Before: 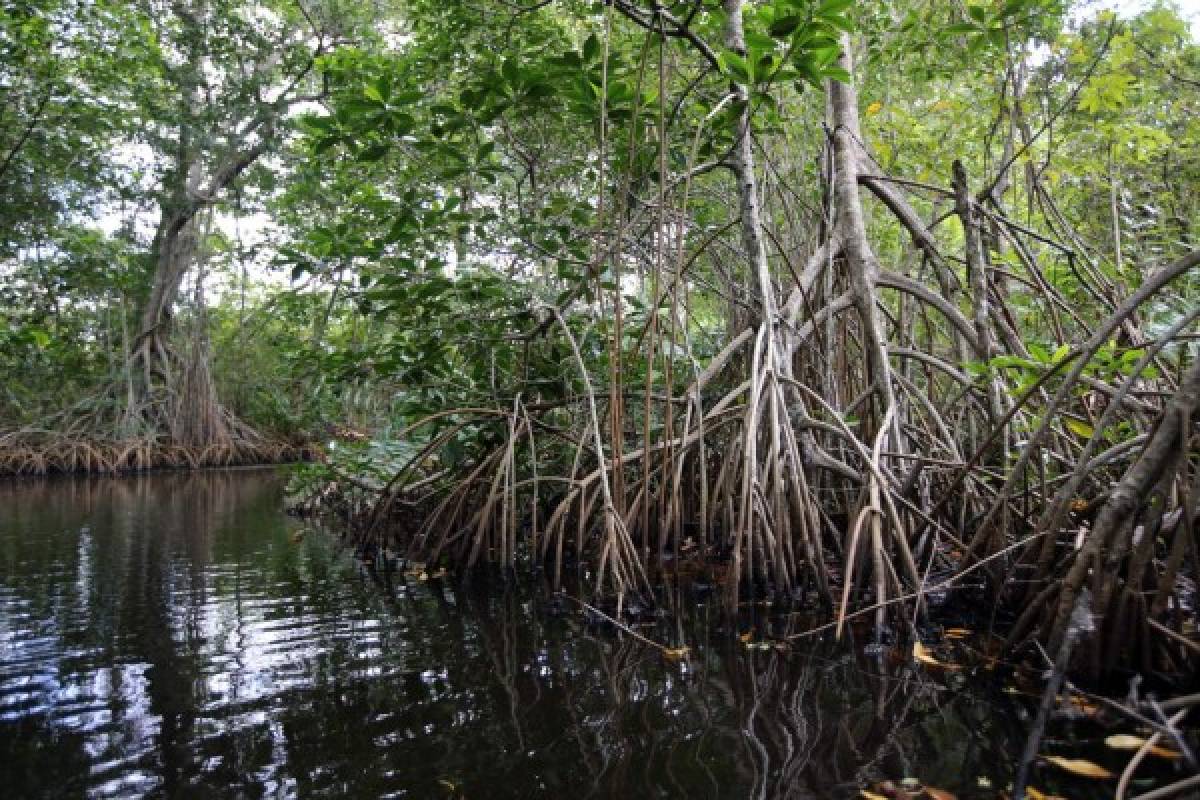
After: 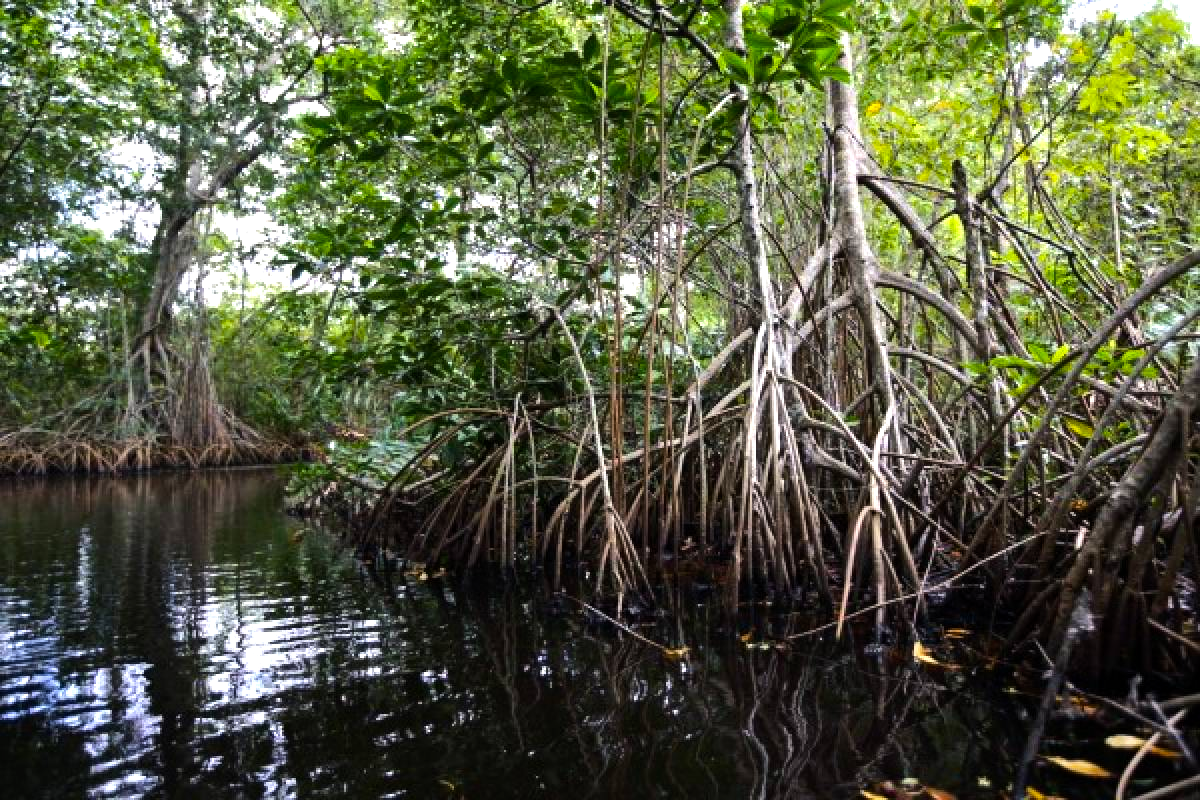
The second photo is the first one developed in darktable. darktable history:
tone equalizer: -8 EV -0.75 EV, -7 EV -0.7 EV, -6 EV -0.6 EV, -5 EV -0.4 EV, -3 EV 0.4 EV, -2 EV 0.6 EV, -1 EV 0.7 EV, +0 EV 0.75 EV, edges refinement/feathering 500, mask exposure compensation -1.57 EV, preserve details no
color balance rgb: perceptual saturation grading › global saturation 25%, global vibrance 20%
